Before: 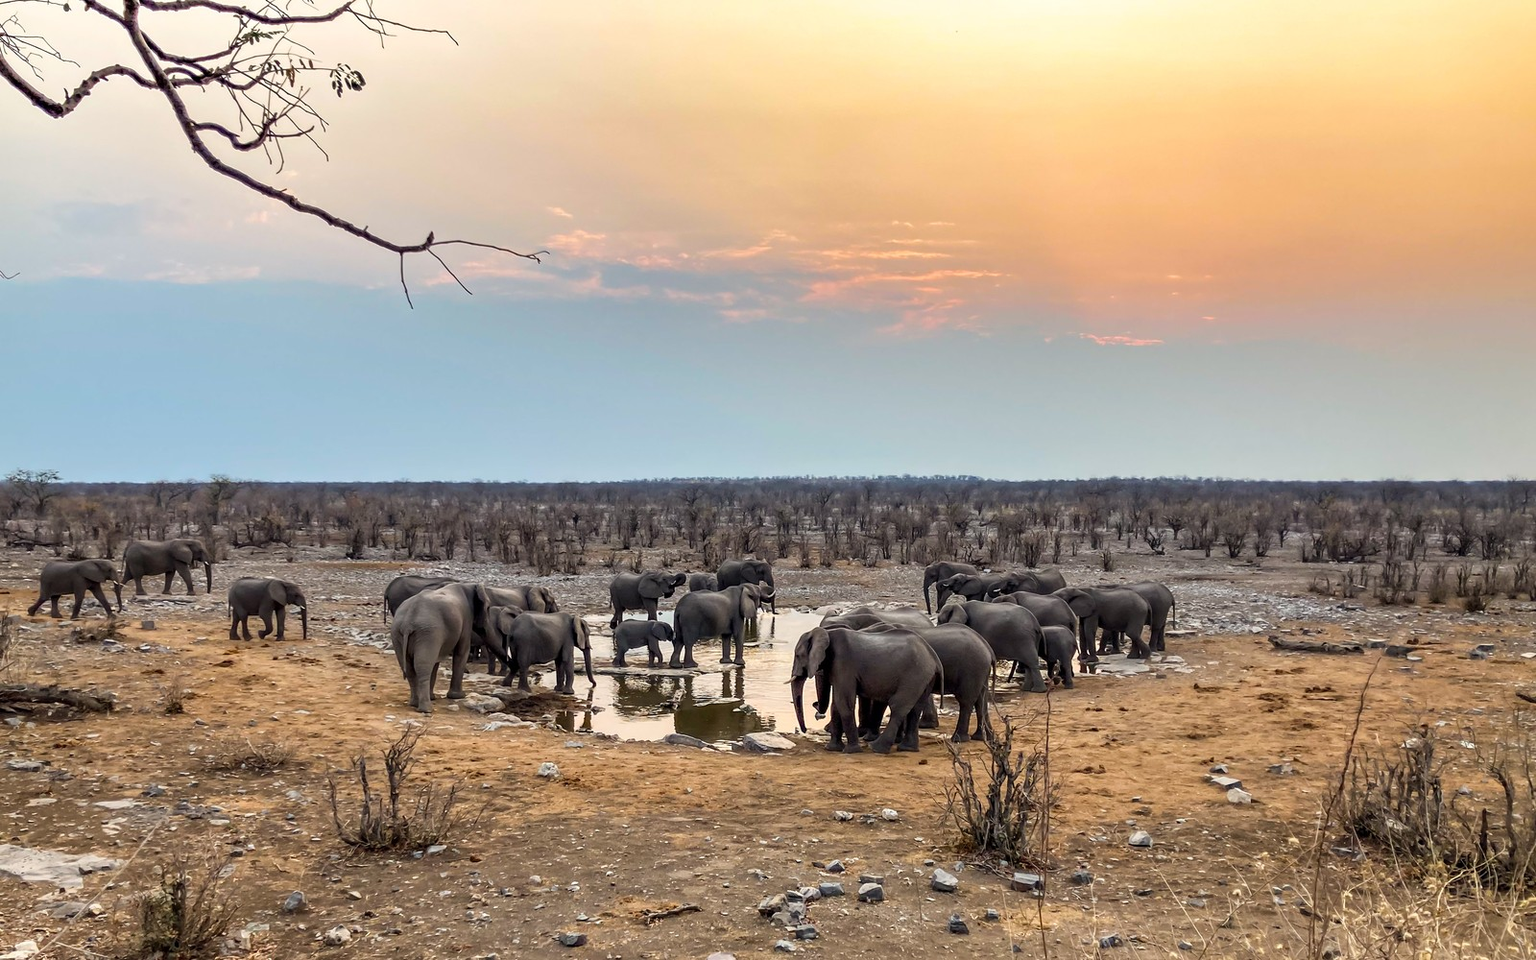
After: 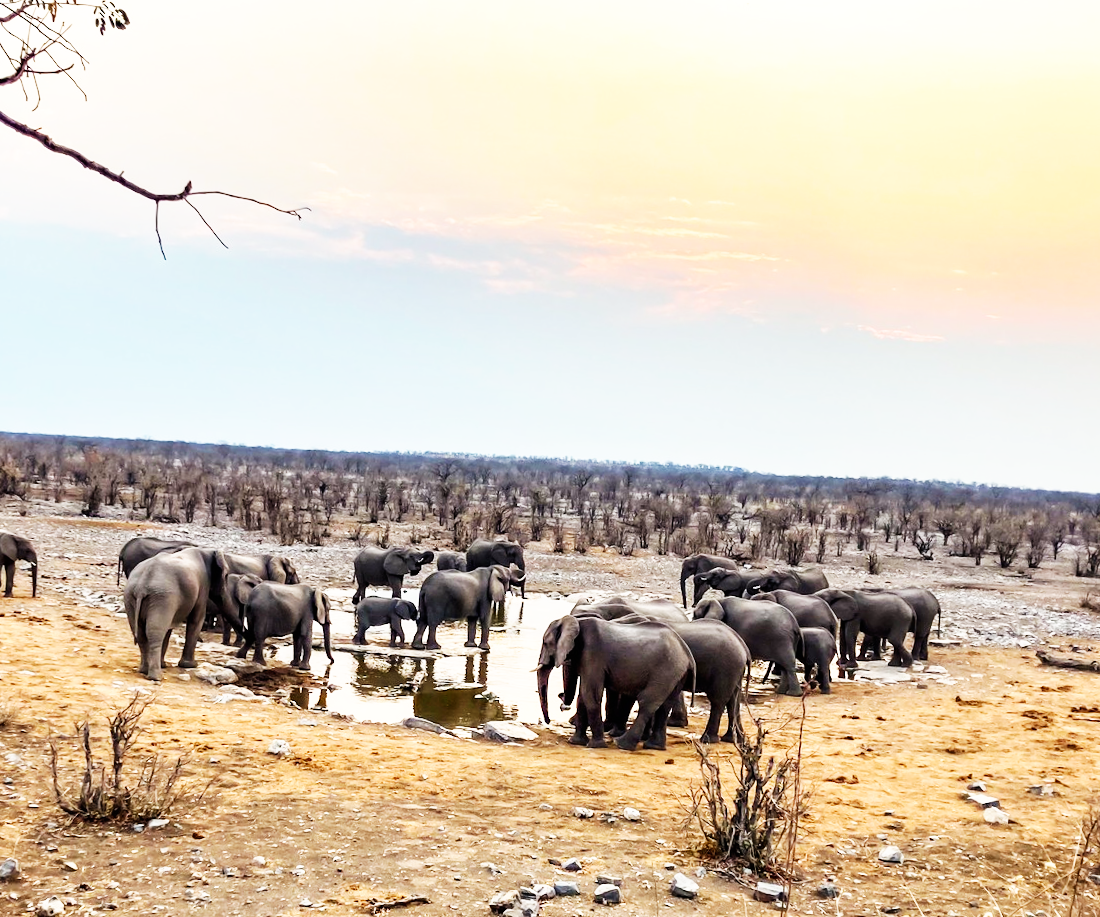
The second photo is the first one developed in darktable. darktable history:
base curve: curves: ch0 [(0, 0) (0.007, 0.004) (0.027, 0.03) (0.046, 0.07) (0.207, 0.54) (0.442, 0.872) (0.673, 0.972) (1, 1)], preserve colors none
crop and rotate: angle -3.27°, left 14.277%, top 0.028%, right 10.766%, bottom 0.028%
